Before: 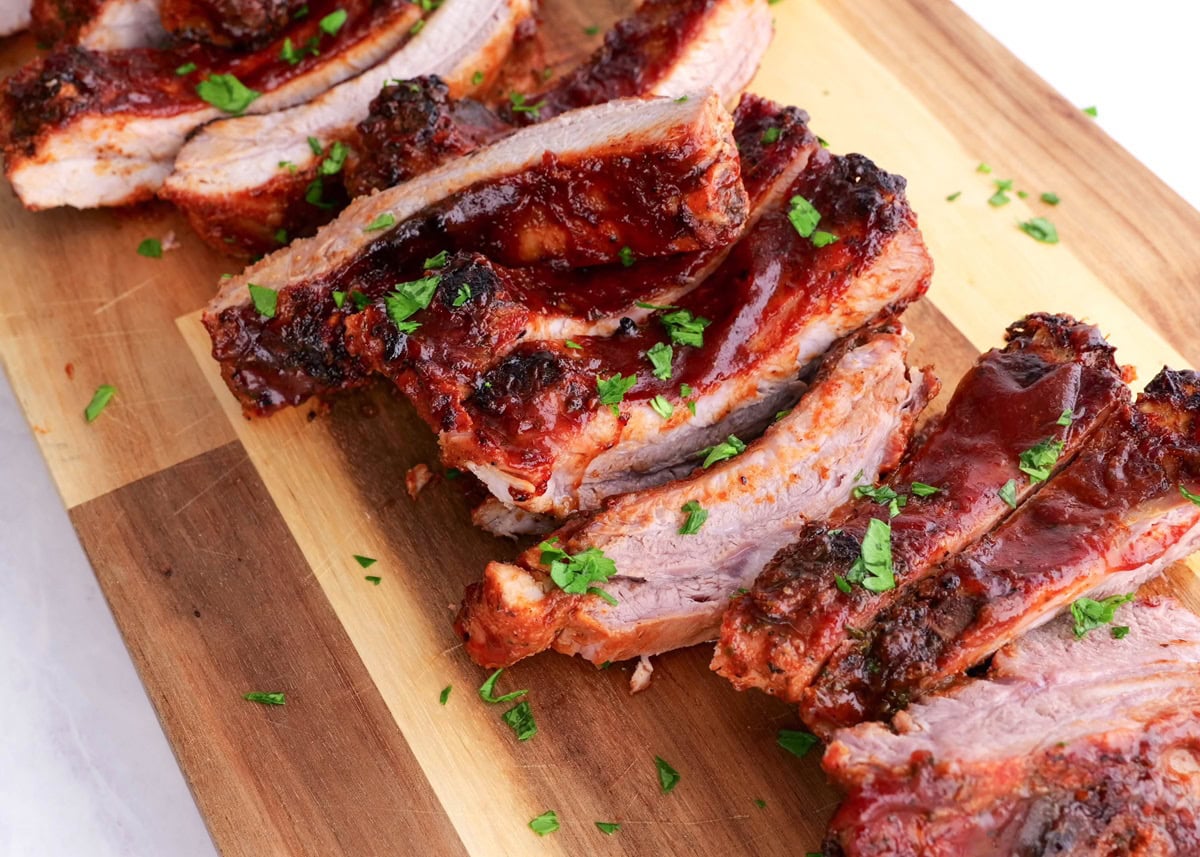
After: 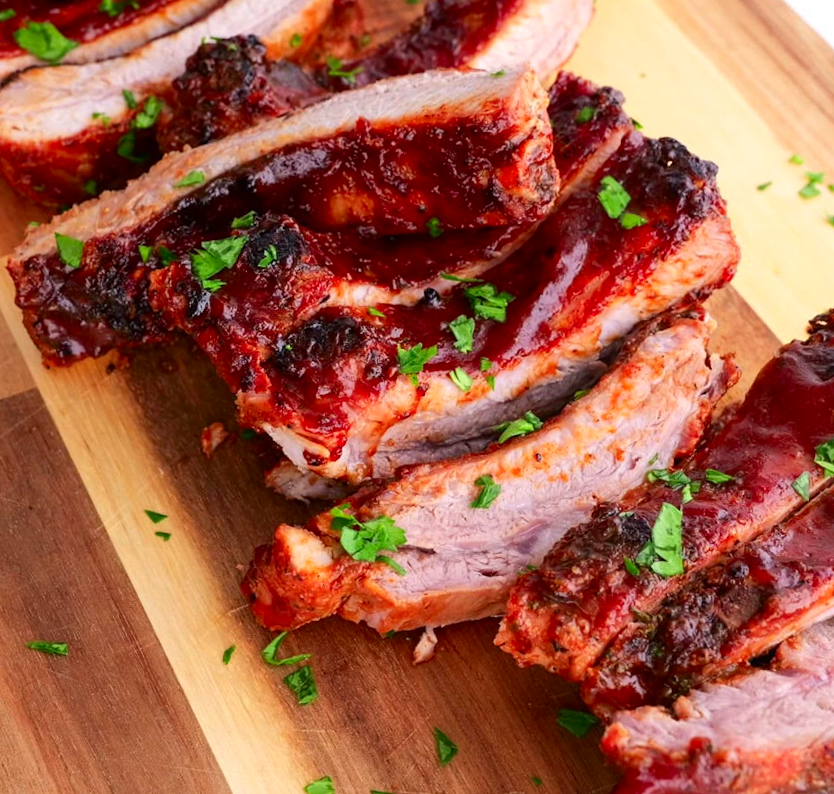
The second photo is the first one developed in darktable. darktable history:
contrast brightness saturation: contrast 0.08, saturation 0.2
crop and rotate: angle -3.27°, left 14.277%, top 0.028%, right 10.766%, bottom 0.028%
